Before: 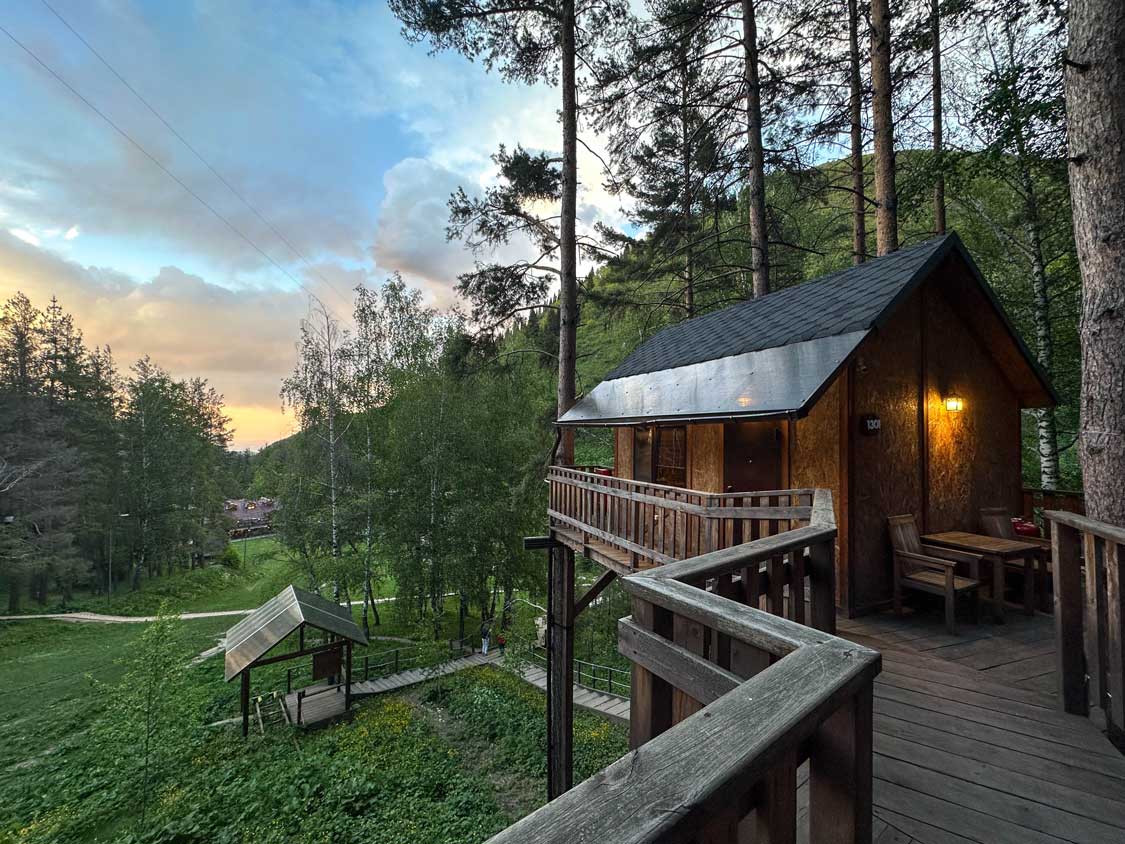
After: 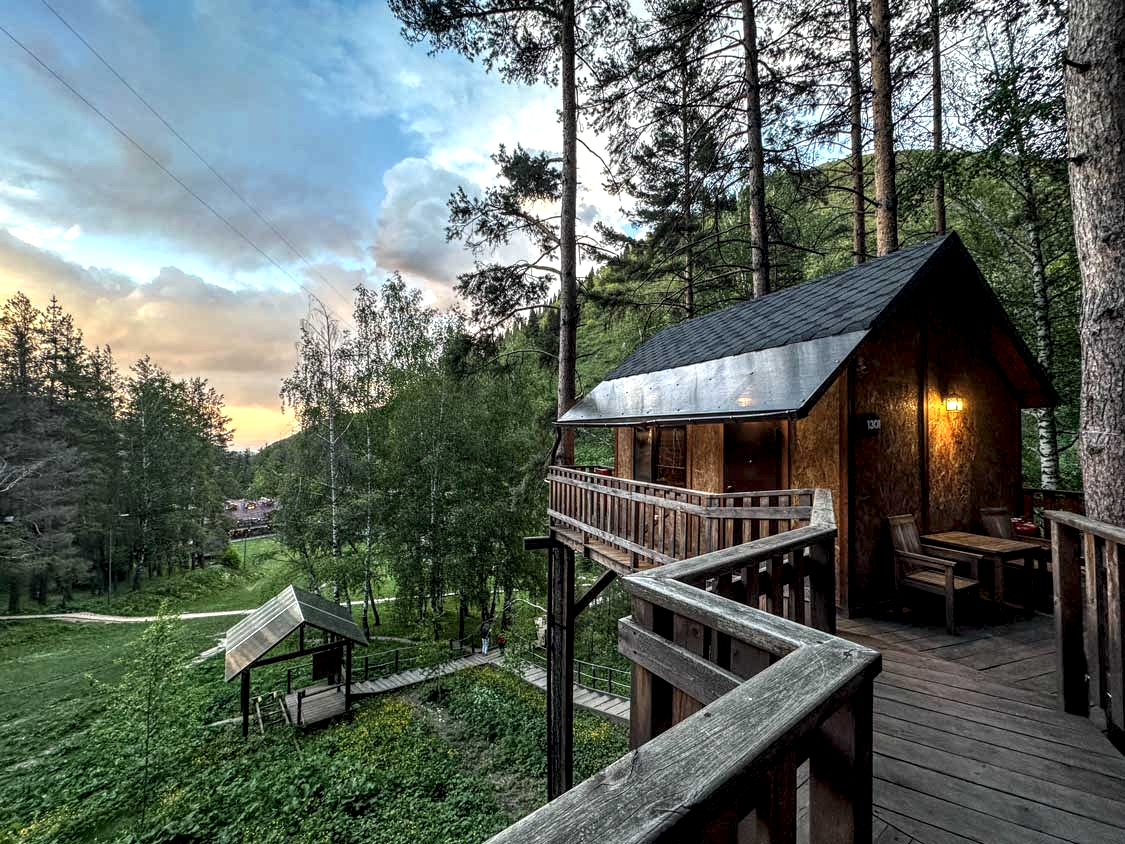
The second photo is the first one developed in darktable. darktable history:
sharpen: radius 2.889, amount 0.867, threshold 47.243
local contrast: highlights 79%, shadows 56%, detail 175%, midtone range 0.421
